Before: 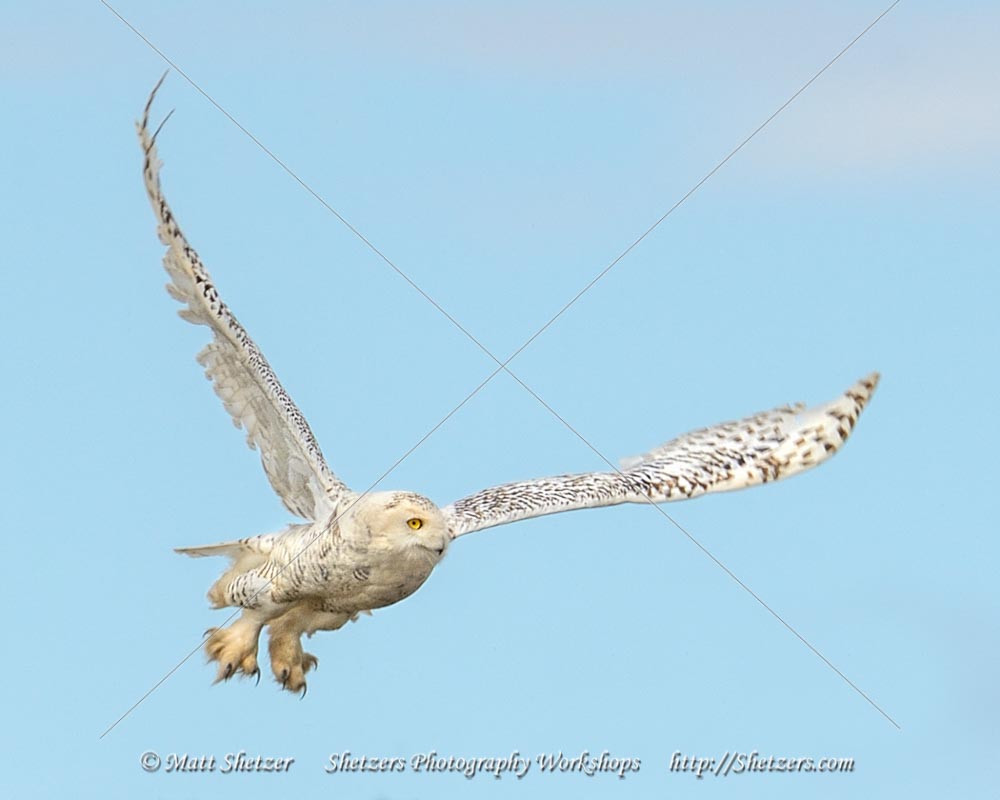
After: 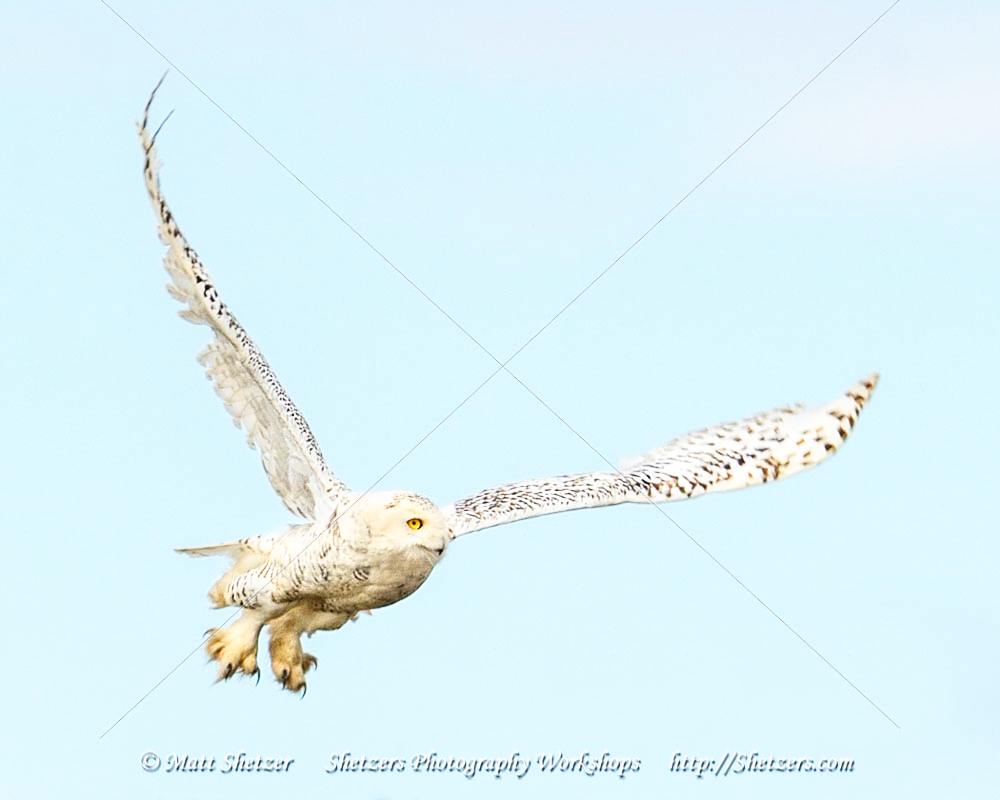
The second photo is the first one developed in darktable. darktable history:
contrast brightness saturation: contrast 0.13, brightness -0.05, saturation 0.16
tone curve: curves: ch0 [(0, 0) (0.003, 0.011) (0.011, 0.02) (0.025, 0.032) (0.044, 0.046) (0.069, 0.071) (0.1, 0.107) (0.136, 0.144) (0.177, 0.189) (0.224, 0.244) (0.277, 0.309) (0.335, 0.398) (0.399, 0.477) (0.468, 0.583) (0.543, 0.675) (0.623, 0.772) (0.709, 0.855) (0.801, 0.926) (0.898, 0.979) (1, 1)], preserve colors none
